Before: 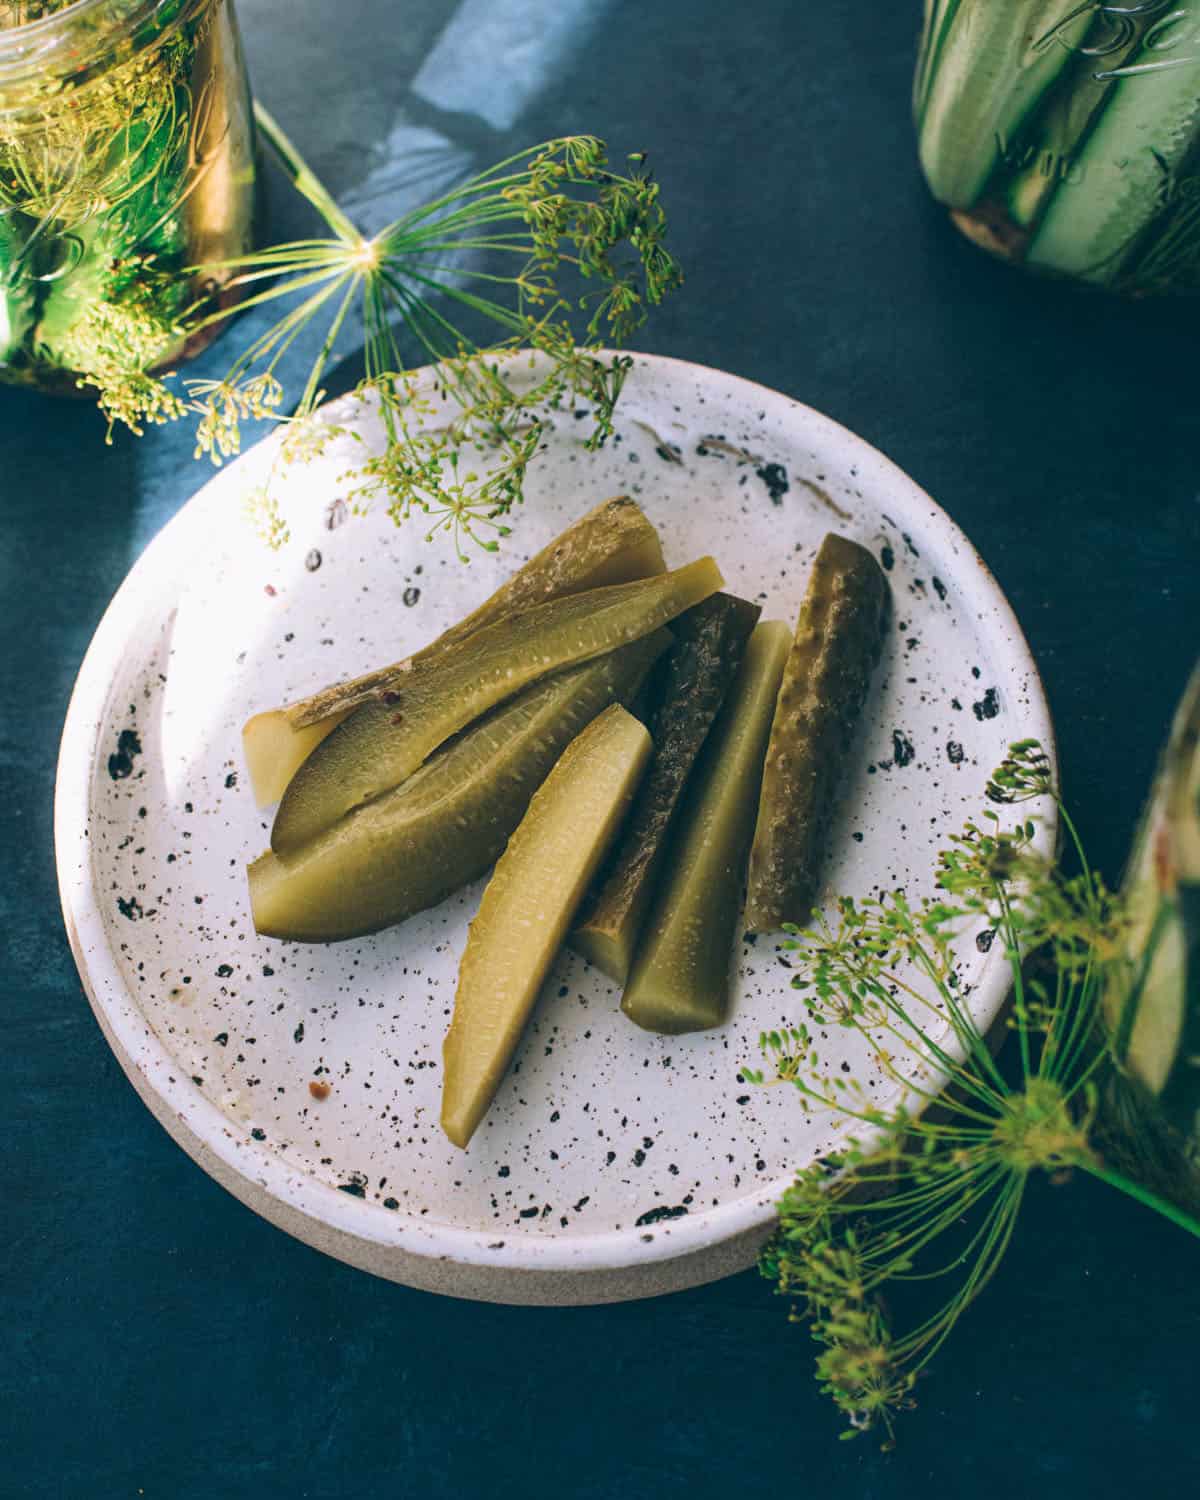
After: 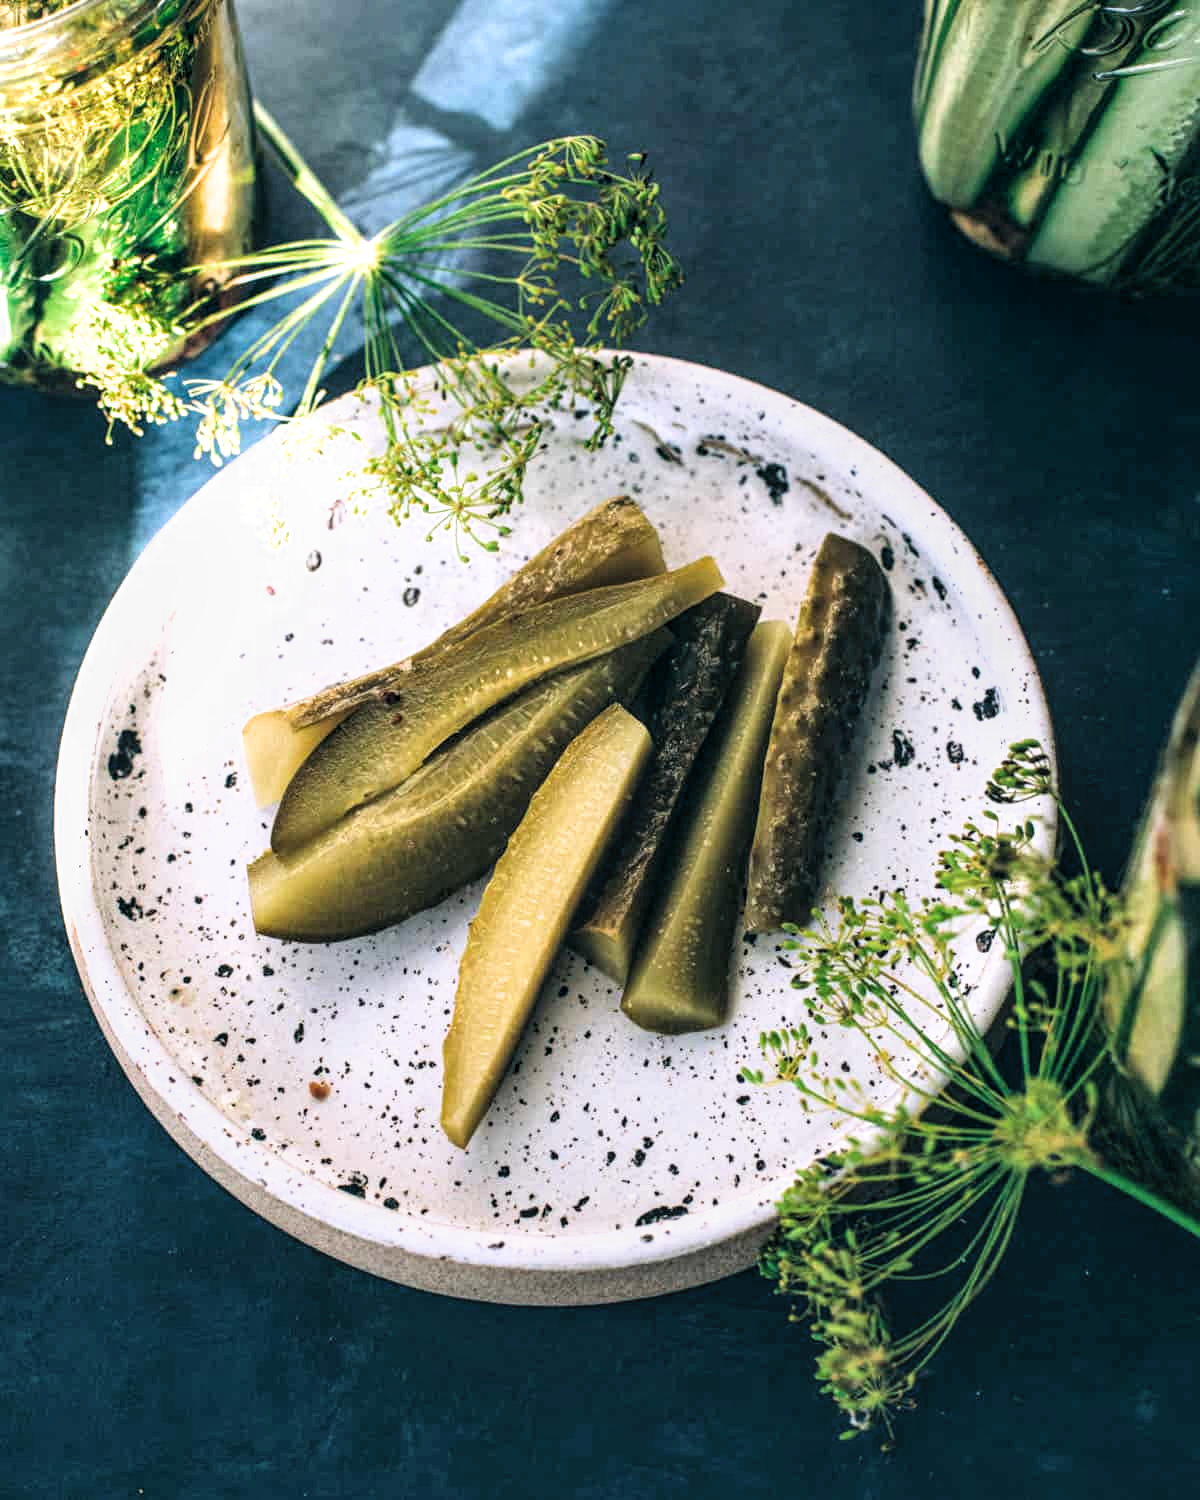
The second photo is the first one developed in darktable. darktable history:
filmic rgb: black relative exposure -8.73 EV, white relative exposure 2.72 EV, target black luminance 0%, hardness 6.26, latitude 76.55%, contrast 1.327, shadows ↔ highlights balance -0.357%, add noise in highlights 0.001, color science v3 (2019), use custom middle-gray values true, iterations of high-quality reconstruction 0, contrast in highlights soft
exposure: exposure 0.403 EV, compensate highlight preservation false
local contrast: on, module defaults
